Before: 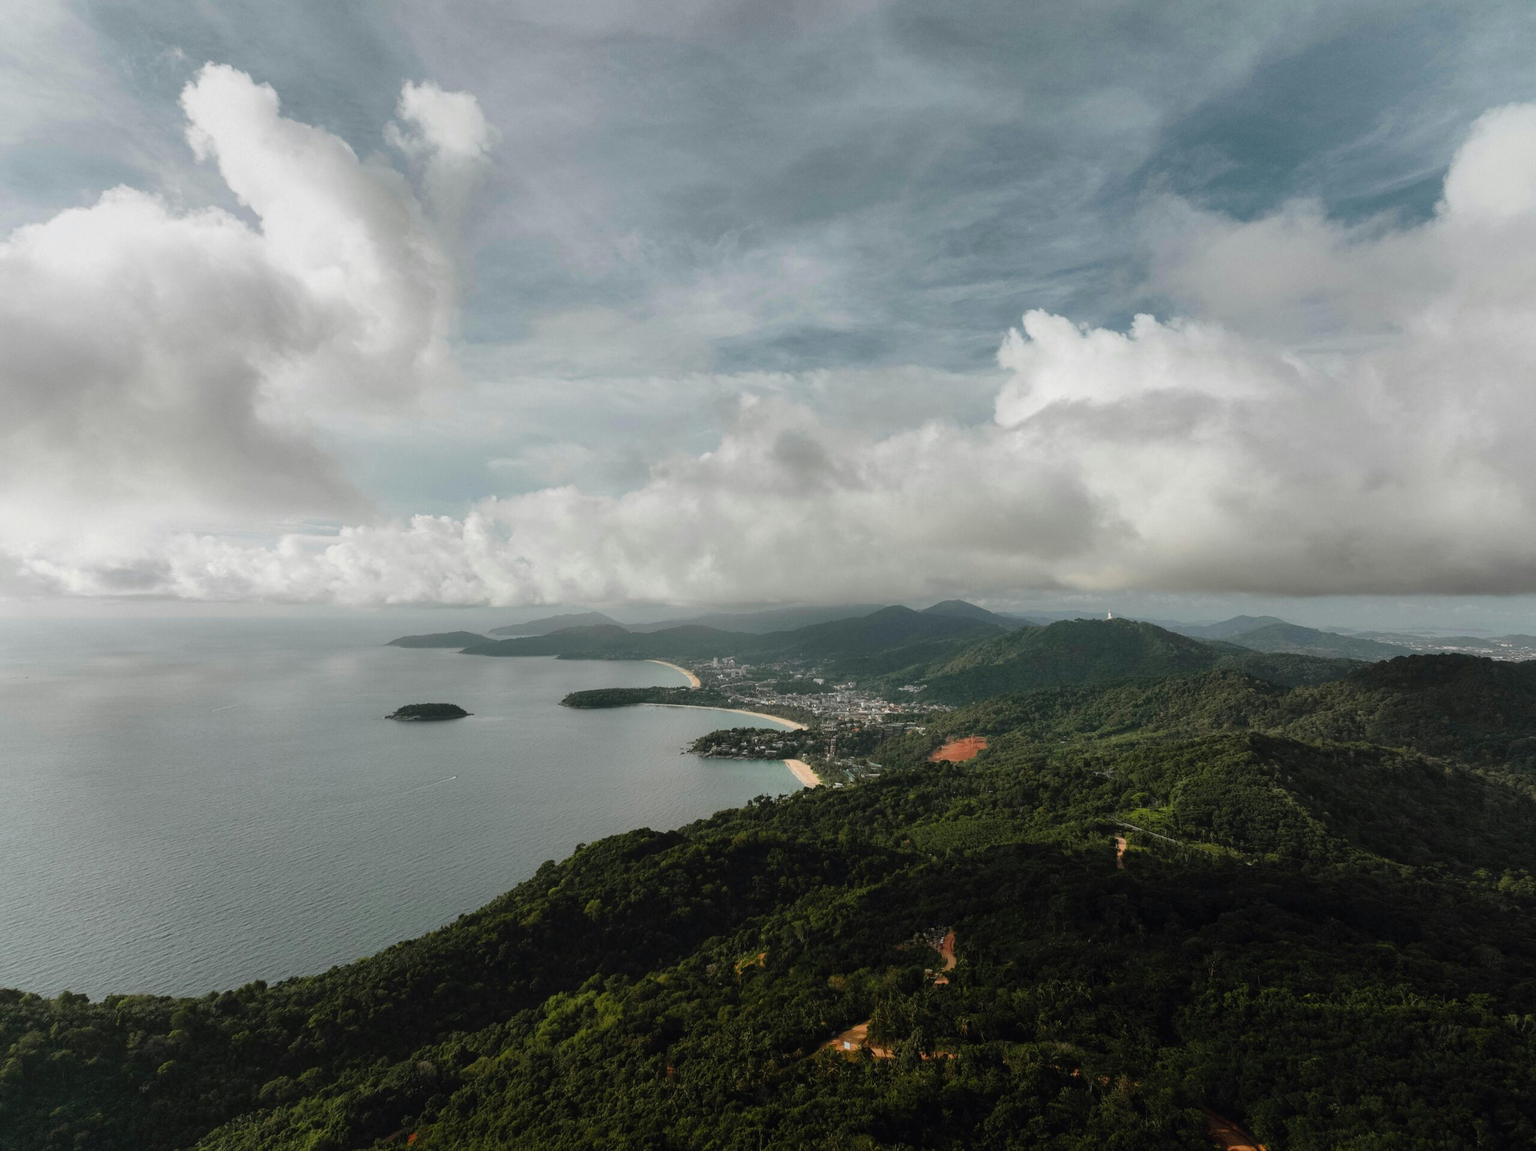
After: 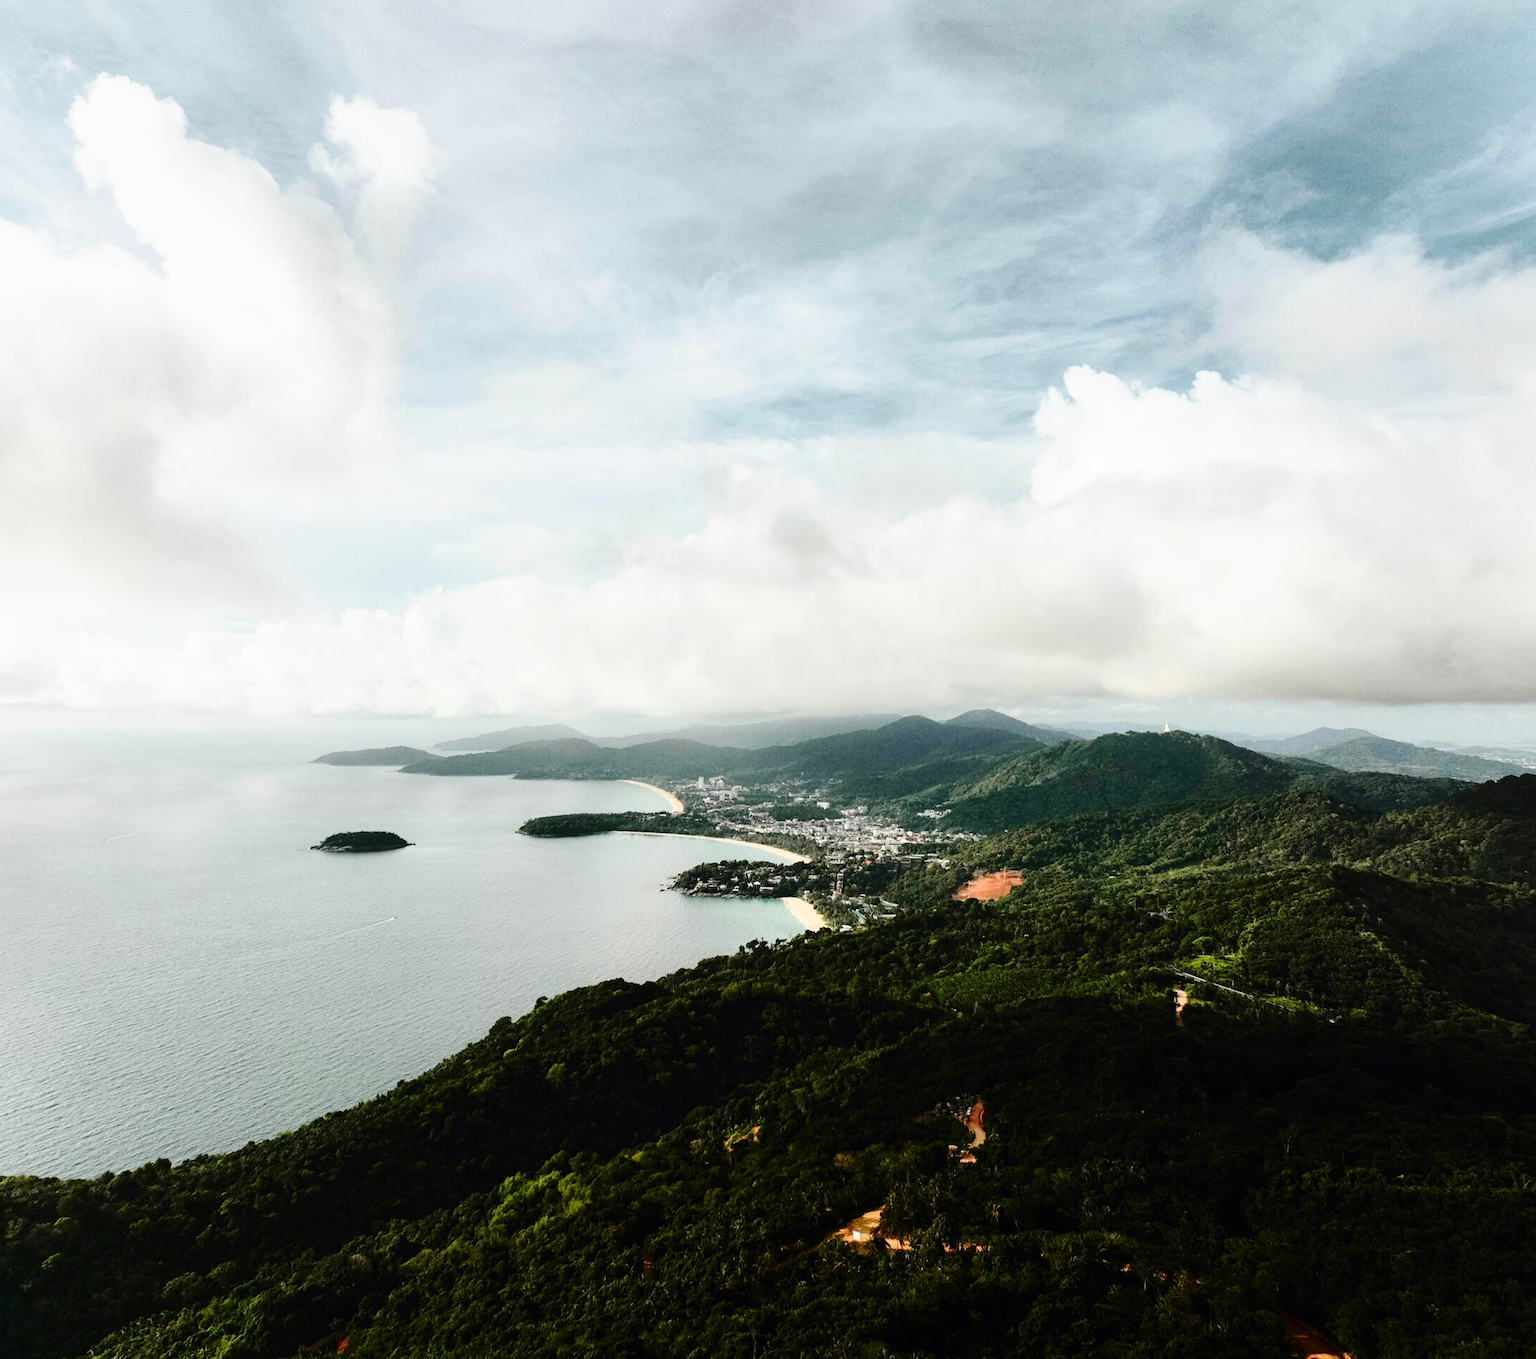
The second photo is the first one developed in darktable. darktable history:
crop: left 8.003%, right 7.363%
contrast brightness saturation: contrast 0.272
base curve: curves: ch0 [(0, 0) (0.028, 0.03) (0.121, 0.232) (0.46, 0.748) (0.859, 0.968) (1, 1)], preserve colors none
